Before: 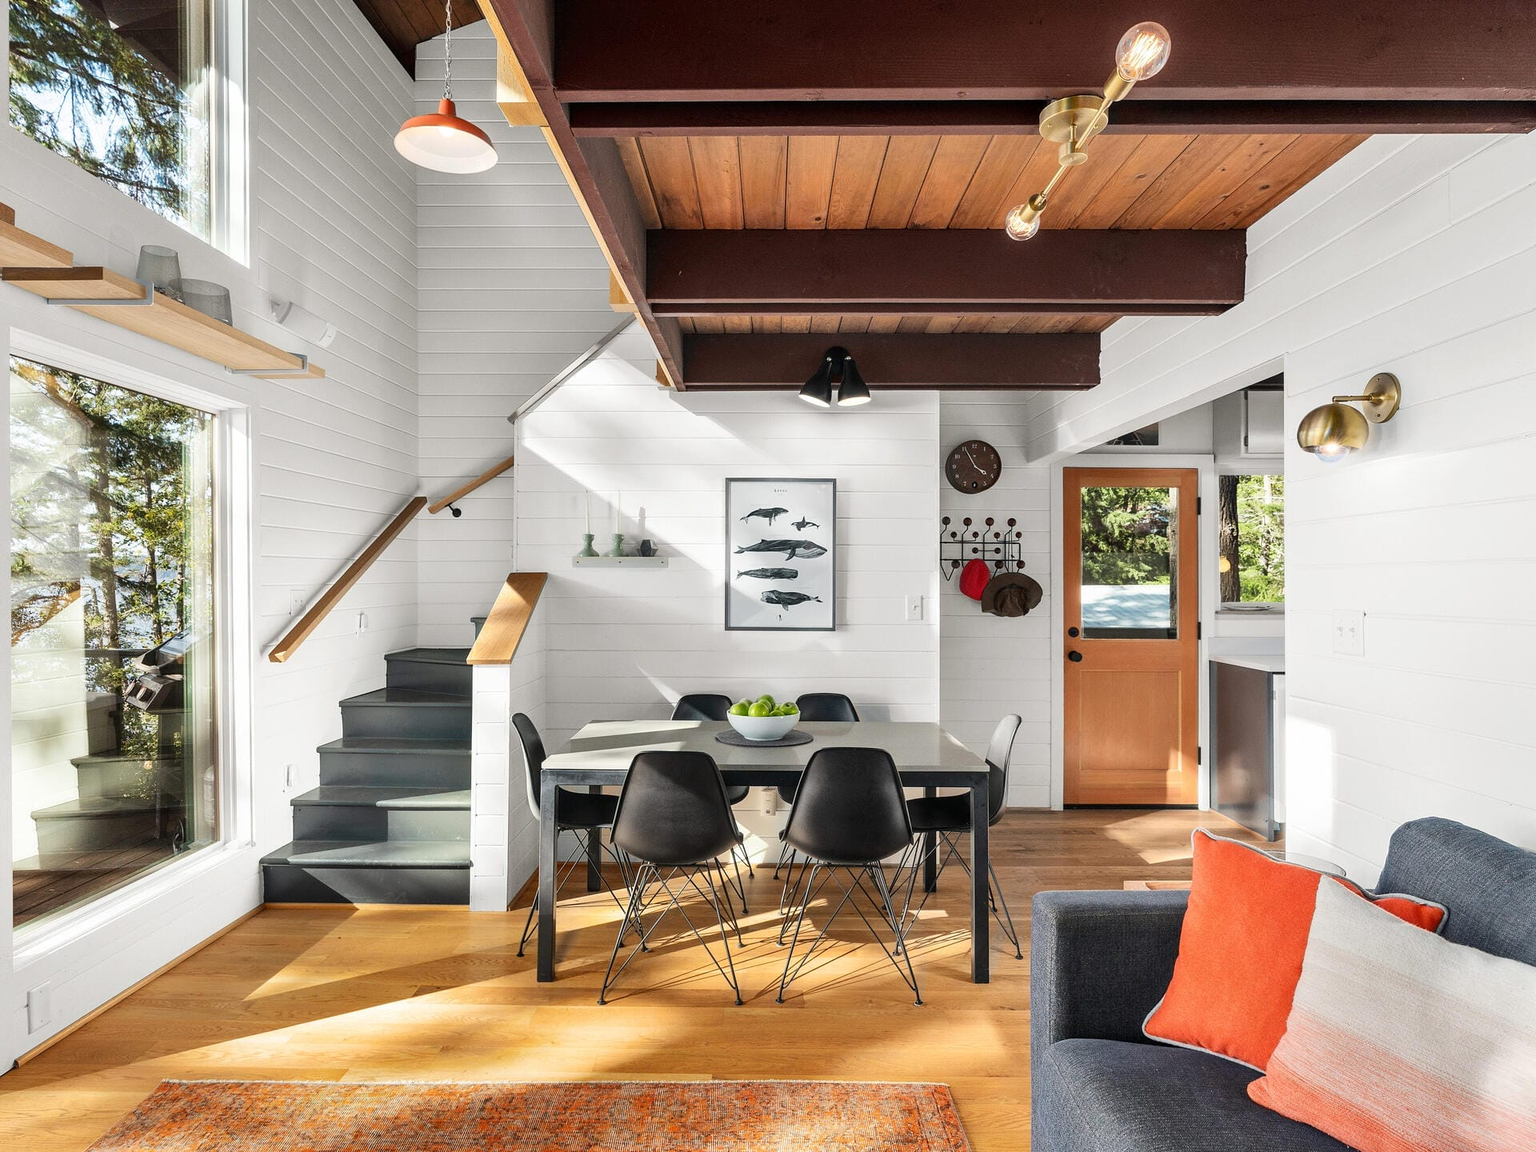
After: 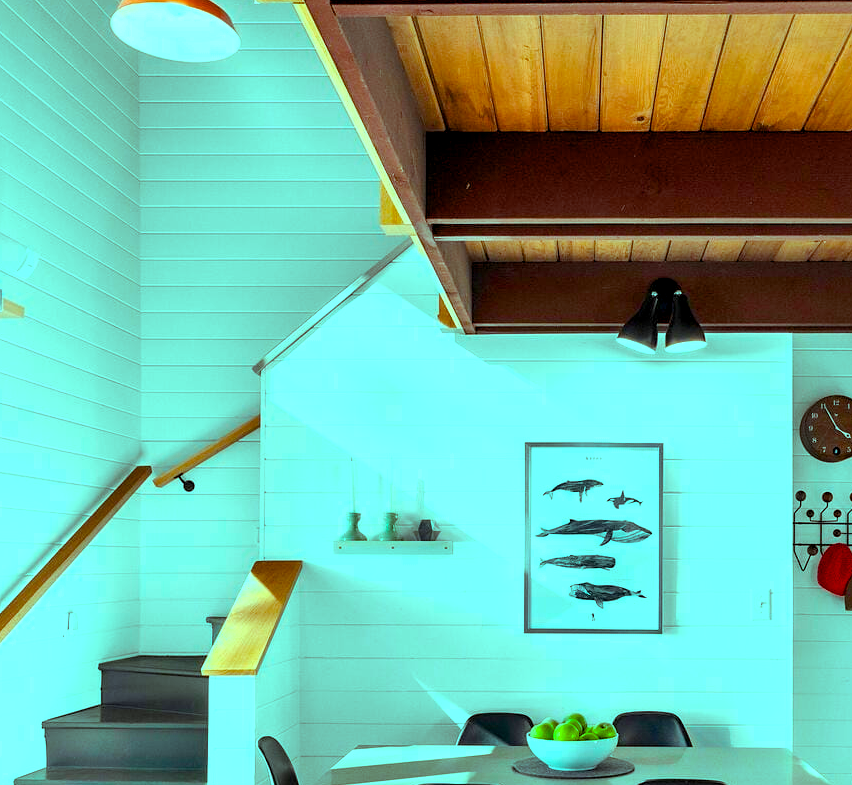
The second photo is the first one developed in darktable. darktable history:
color balance rgb: highlights gain › chroma 7.493%, highlights gain › hue 184.88°, global offset › luminance -0.511%, perceptual saturation grading › global saturation 36.458%, perceptual saturation grading › shadows 35.825%, perceptual brilliance grading › global brilliance 11.751%
crop: left 19.916%, top 10.81%, right 35.698%, bottom 34.637%
